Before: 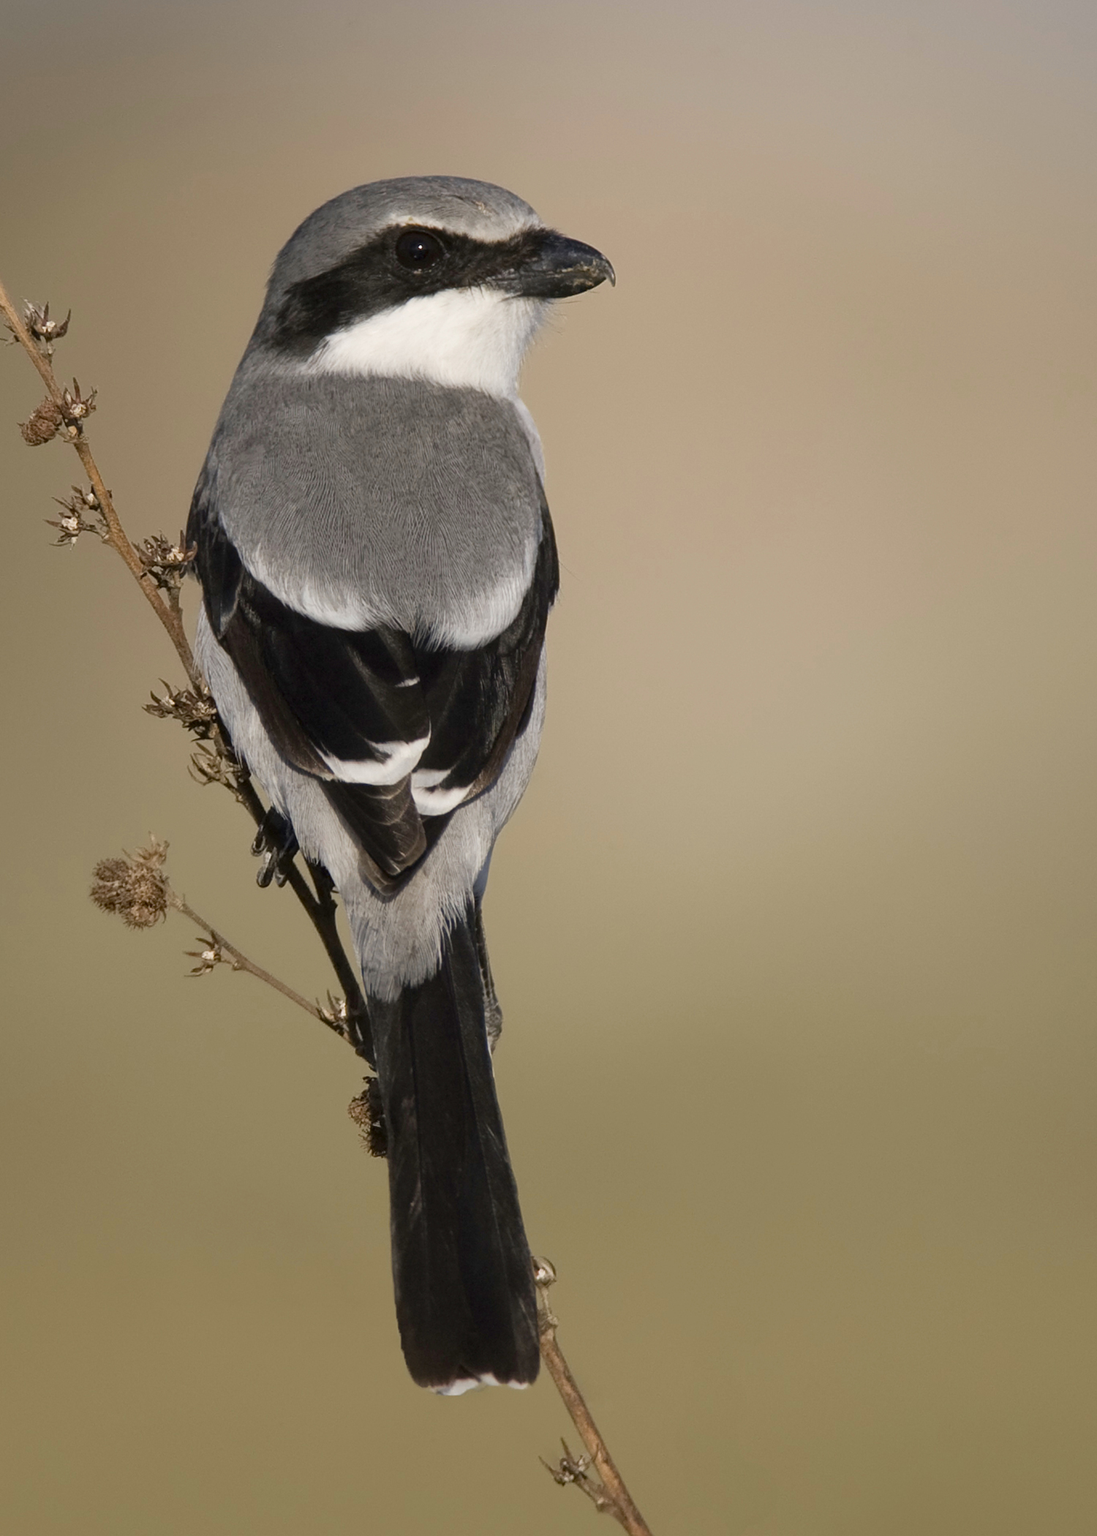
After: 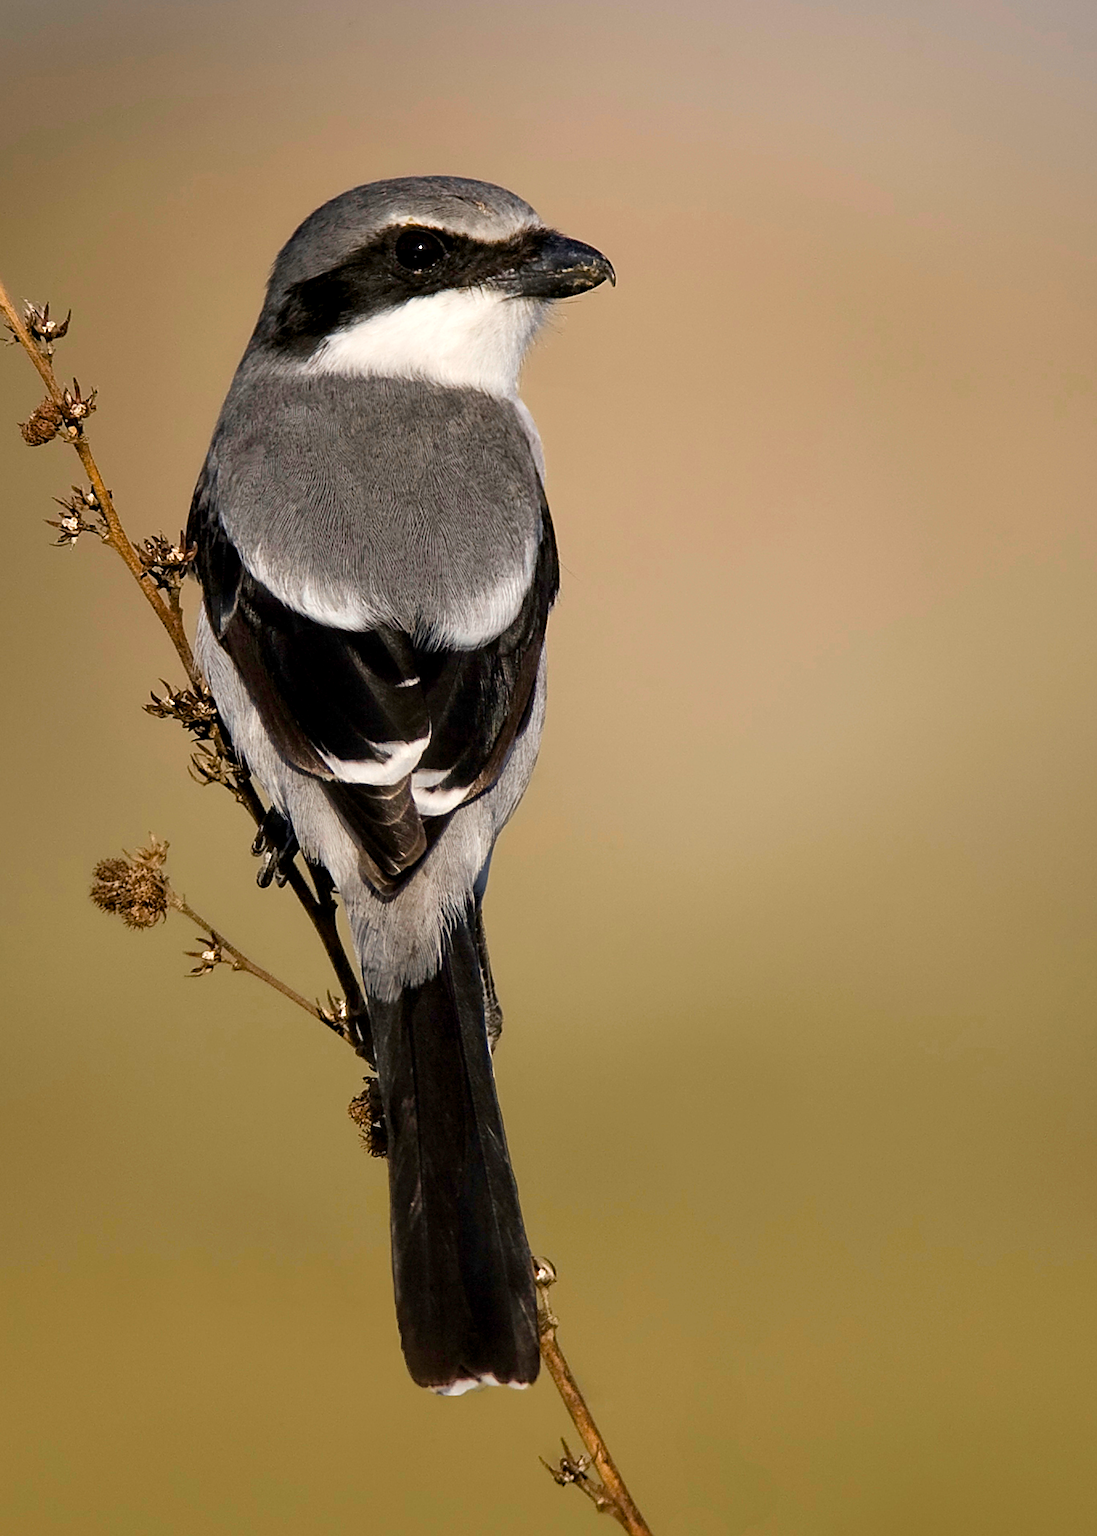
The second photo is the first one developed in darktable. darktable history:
sharpen: on, module defaults
contrast equalizer: octaves 7, y [[0.586, 0.584, 0.576, 0.565, 0.552, 0.539], [0.5 ×6], [0.97, 0.959, 0.919, 0.859, 0.789, 0.717], [0 ×6], [0 ×6]]
color balance rgb: shadows lift › luminance -19.663%, perceptual saturation grading › global saturation 31.016%, global vibrance 20%
